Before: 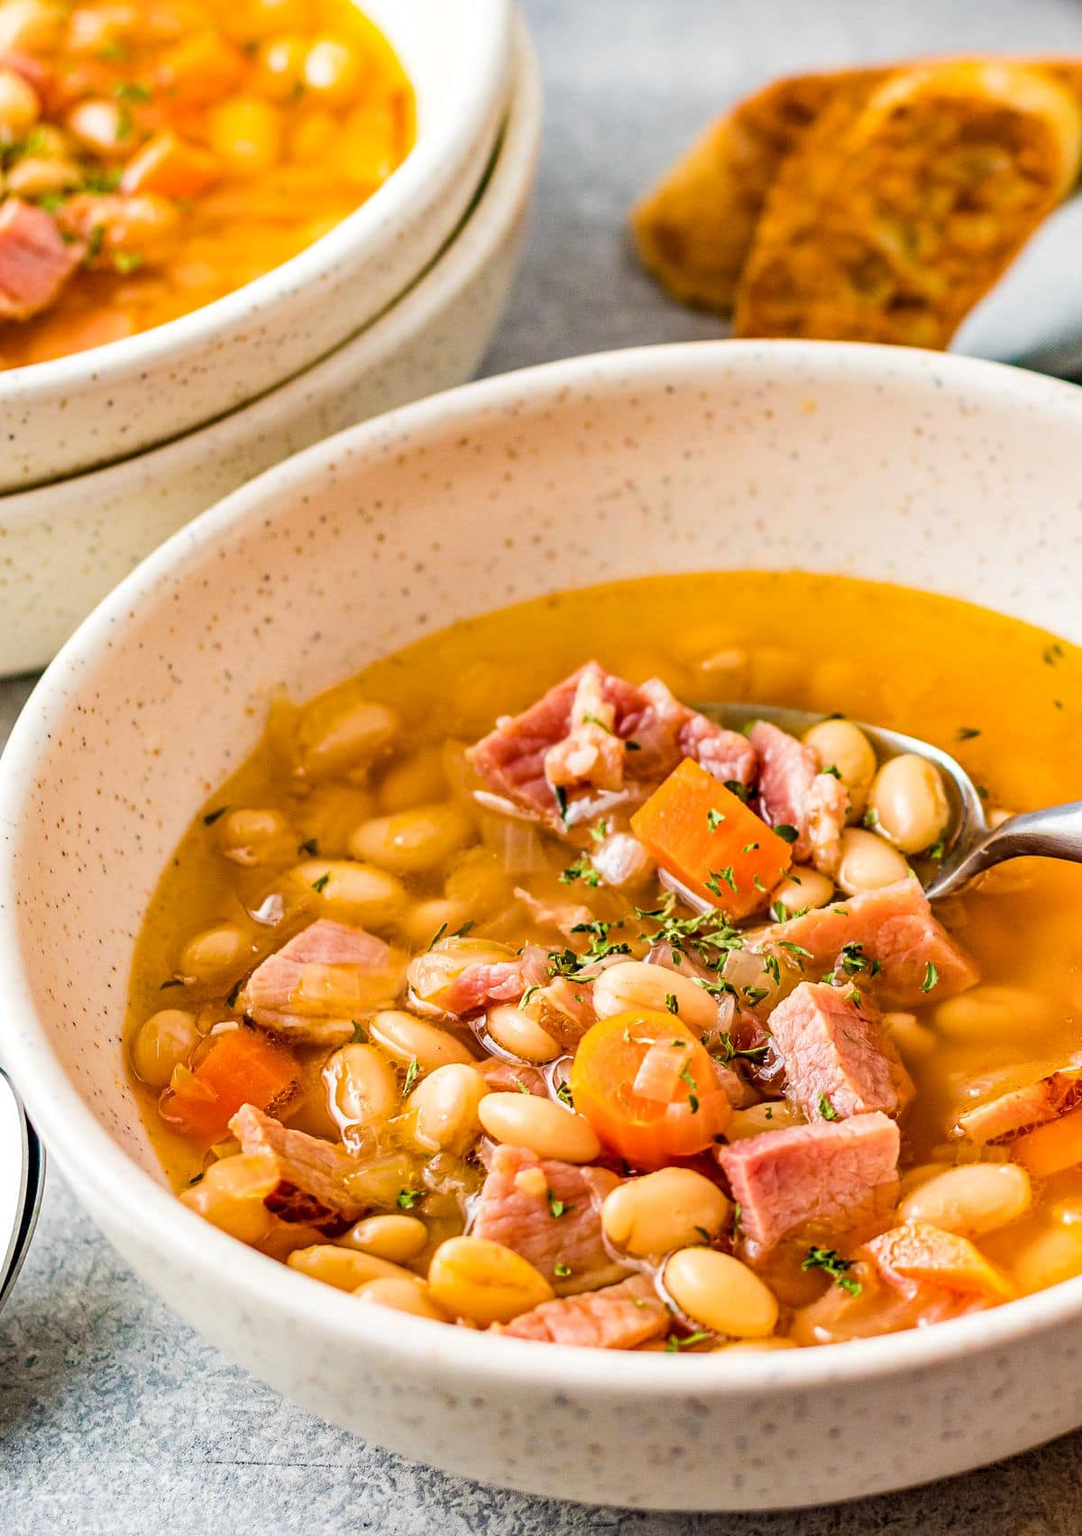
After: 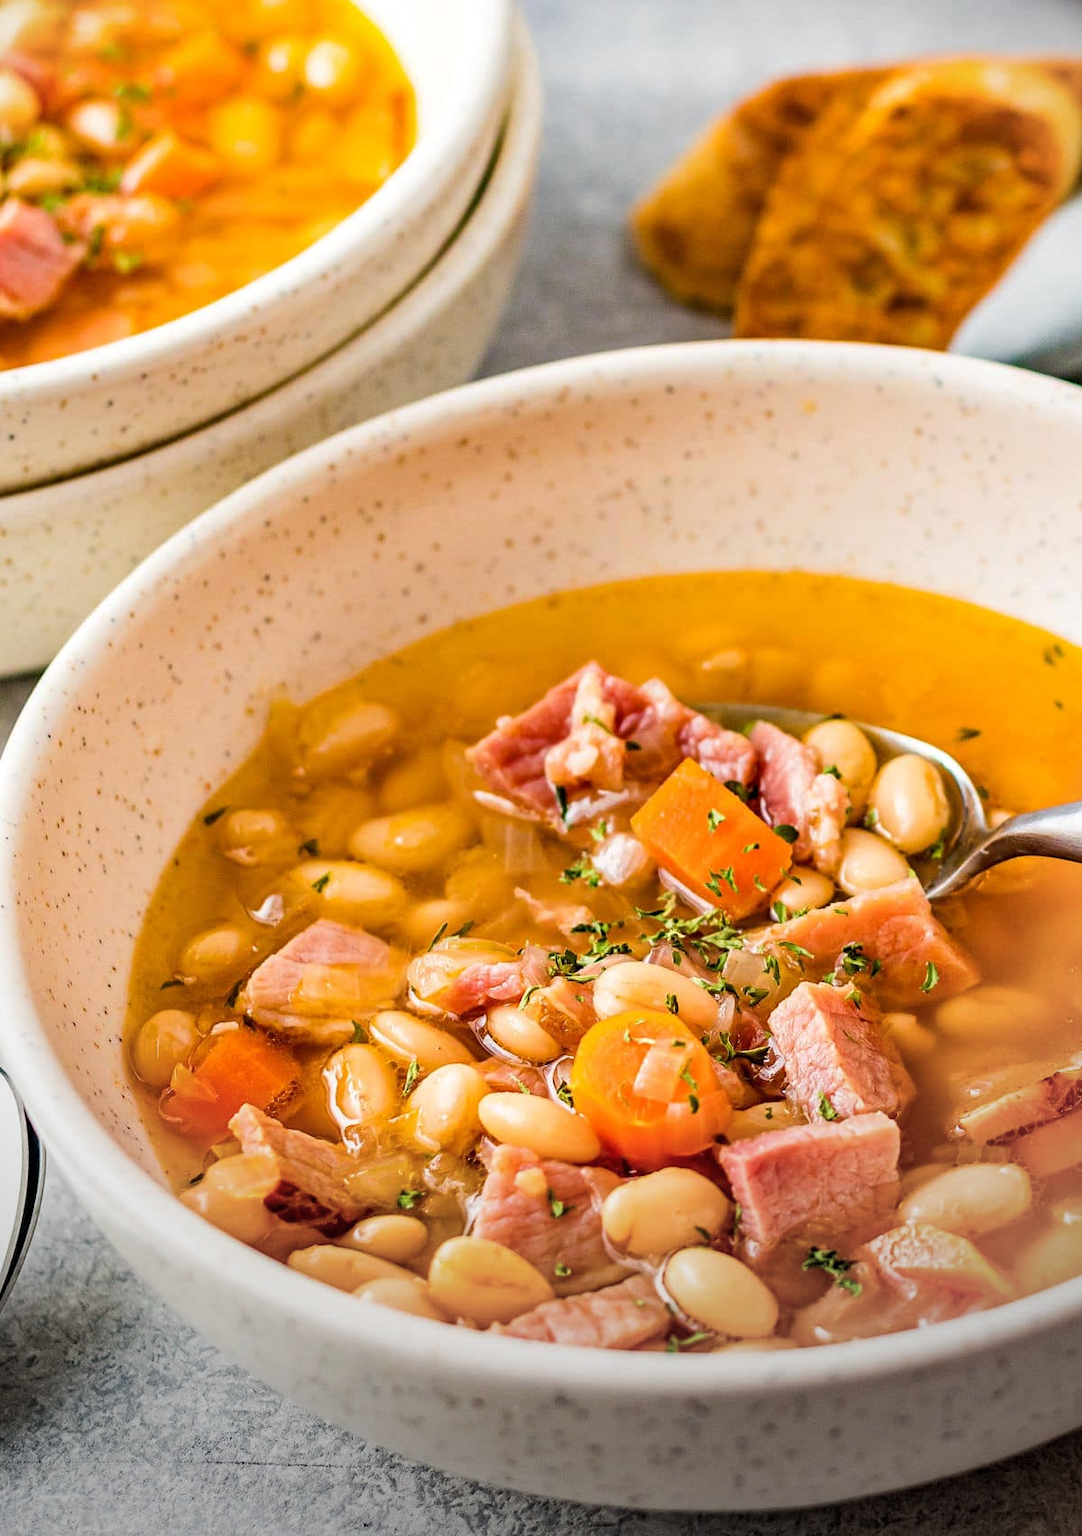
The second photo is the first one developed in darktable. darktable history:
vignetting: center (-0.064, -0.317)
